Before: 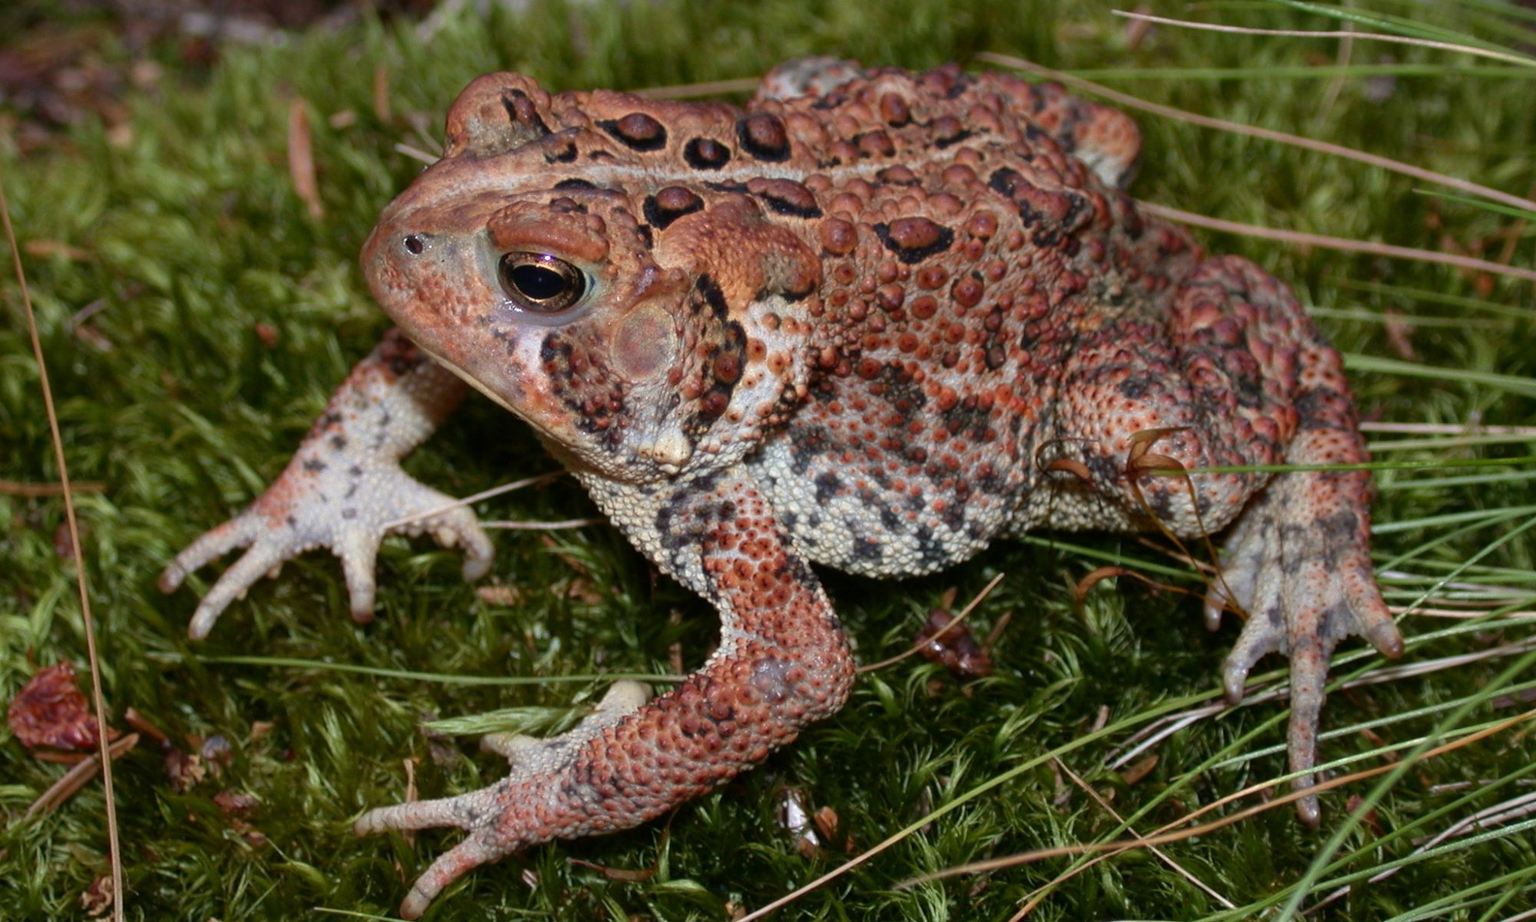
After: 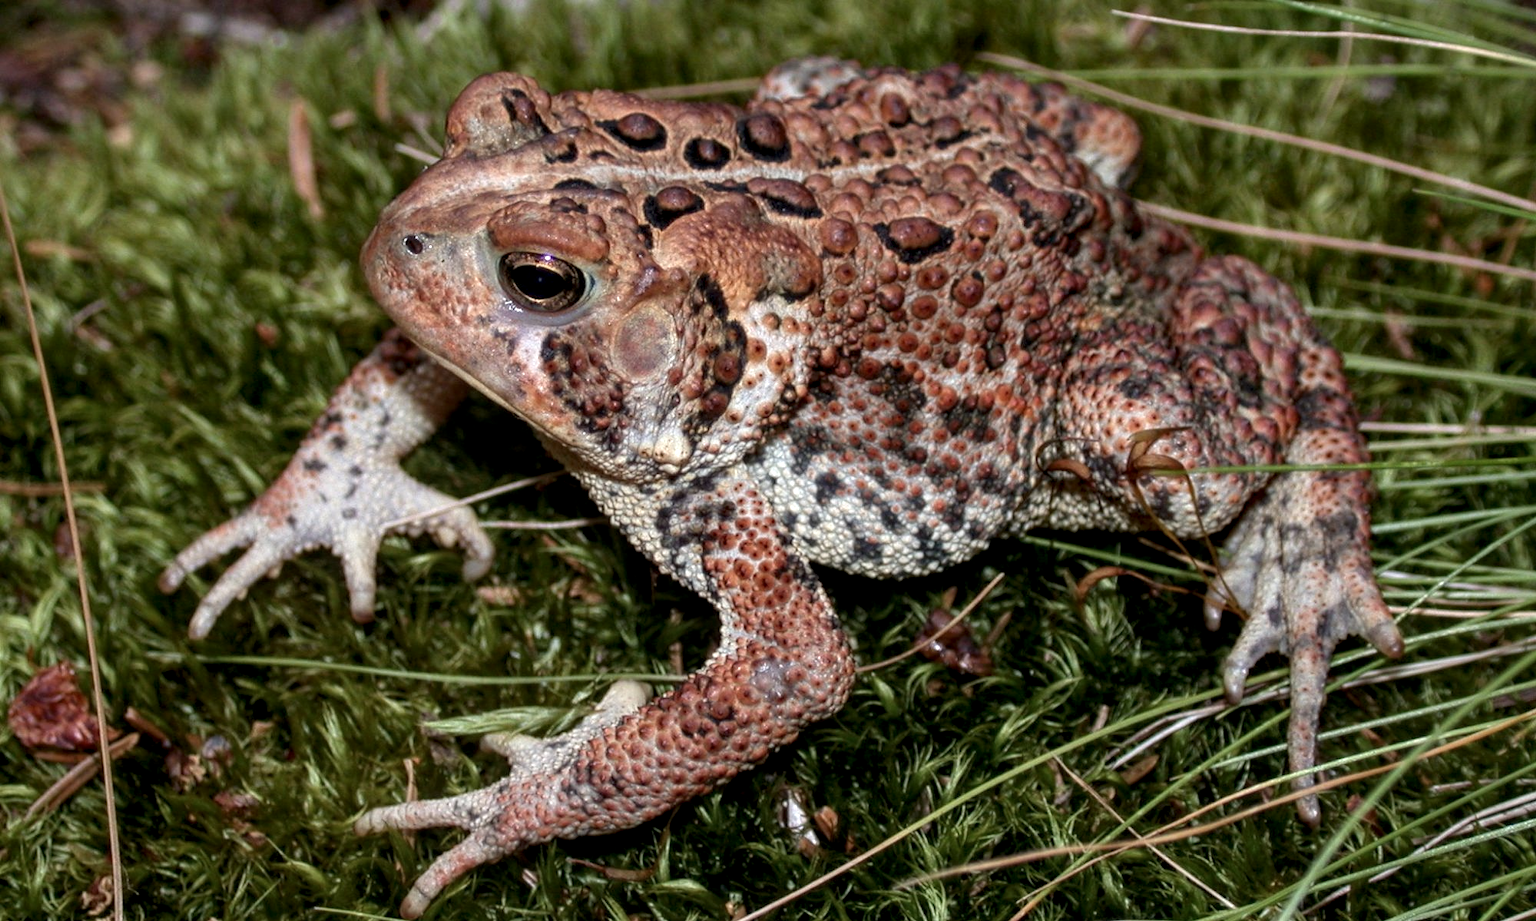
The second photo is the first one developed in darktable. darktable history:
local contrast: detail 150%
contrast brightness saturation: saturation -0.1
